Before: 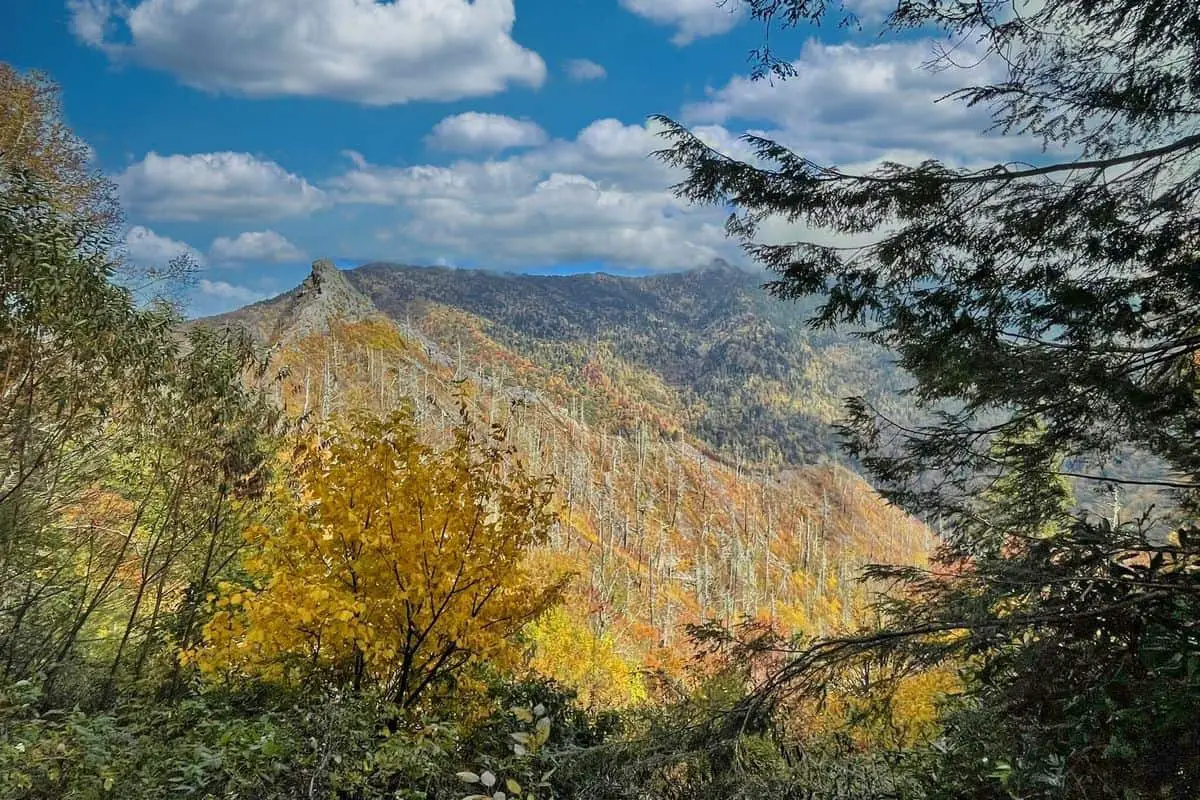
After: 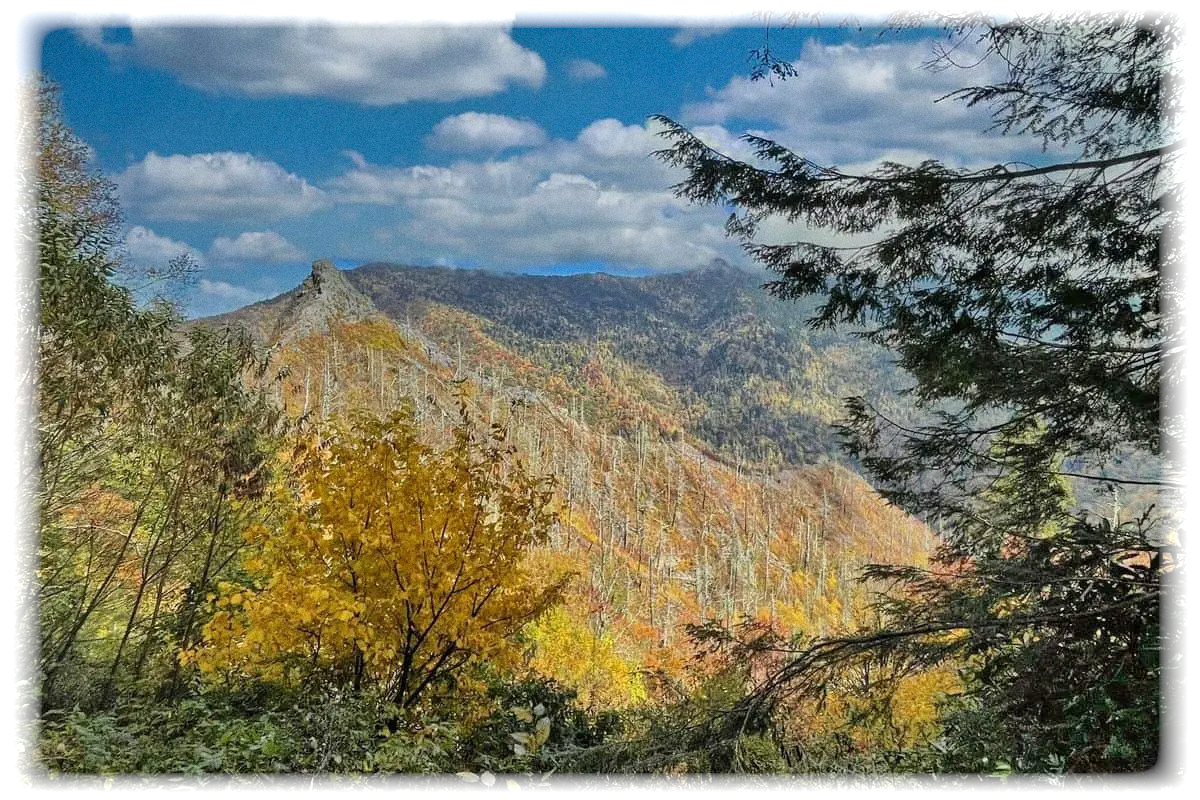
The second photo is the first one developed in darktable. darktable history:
vignetting: fall-off start 93%, fall-off radius 5%, brightness 1, saturation -0.49, automatic ratio true, width/height ratio 1.332, shape 0.04, unbound false
white balance: emerald 1
grain: coarseness 0.09 ISO
shadows and highlights: soften with gaussian
